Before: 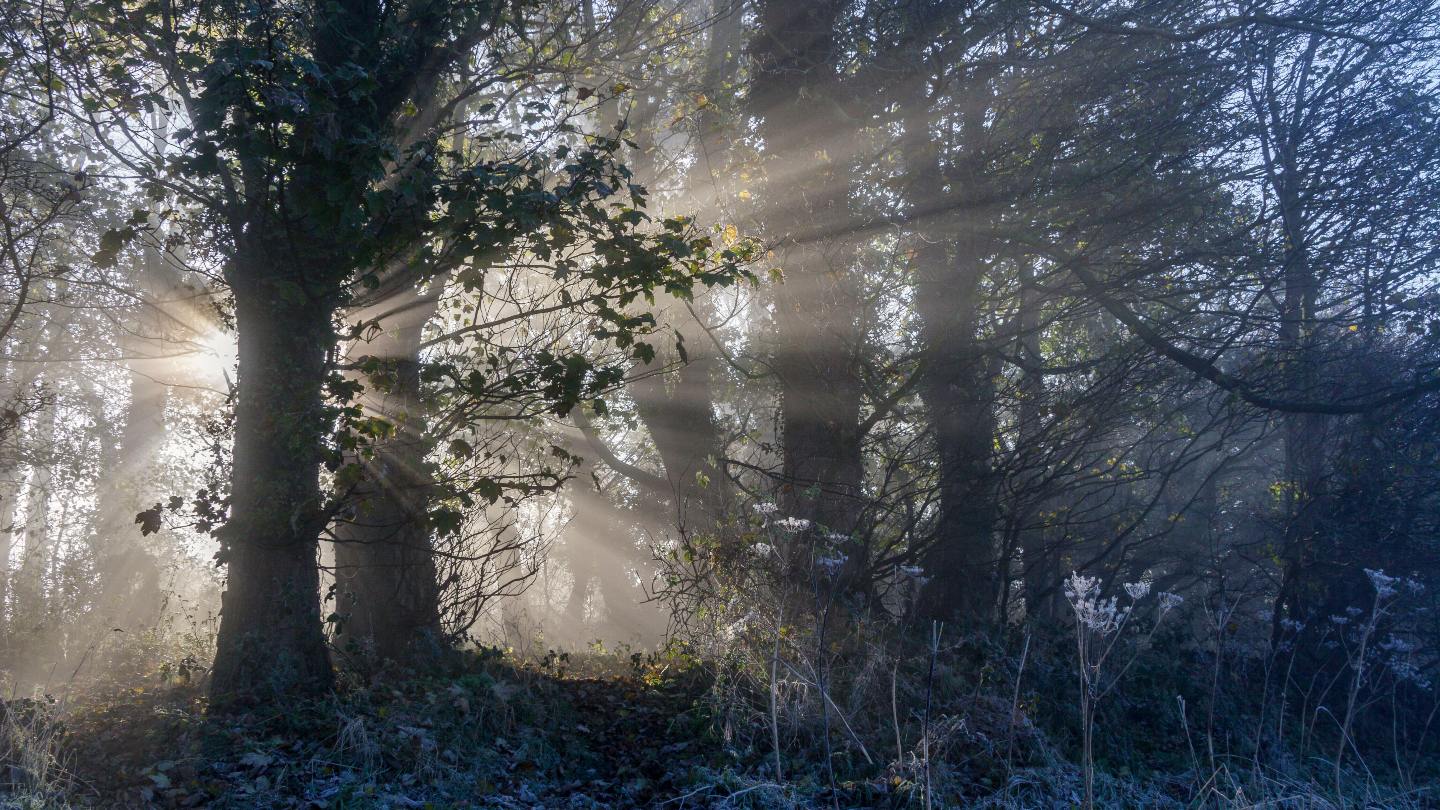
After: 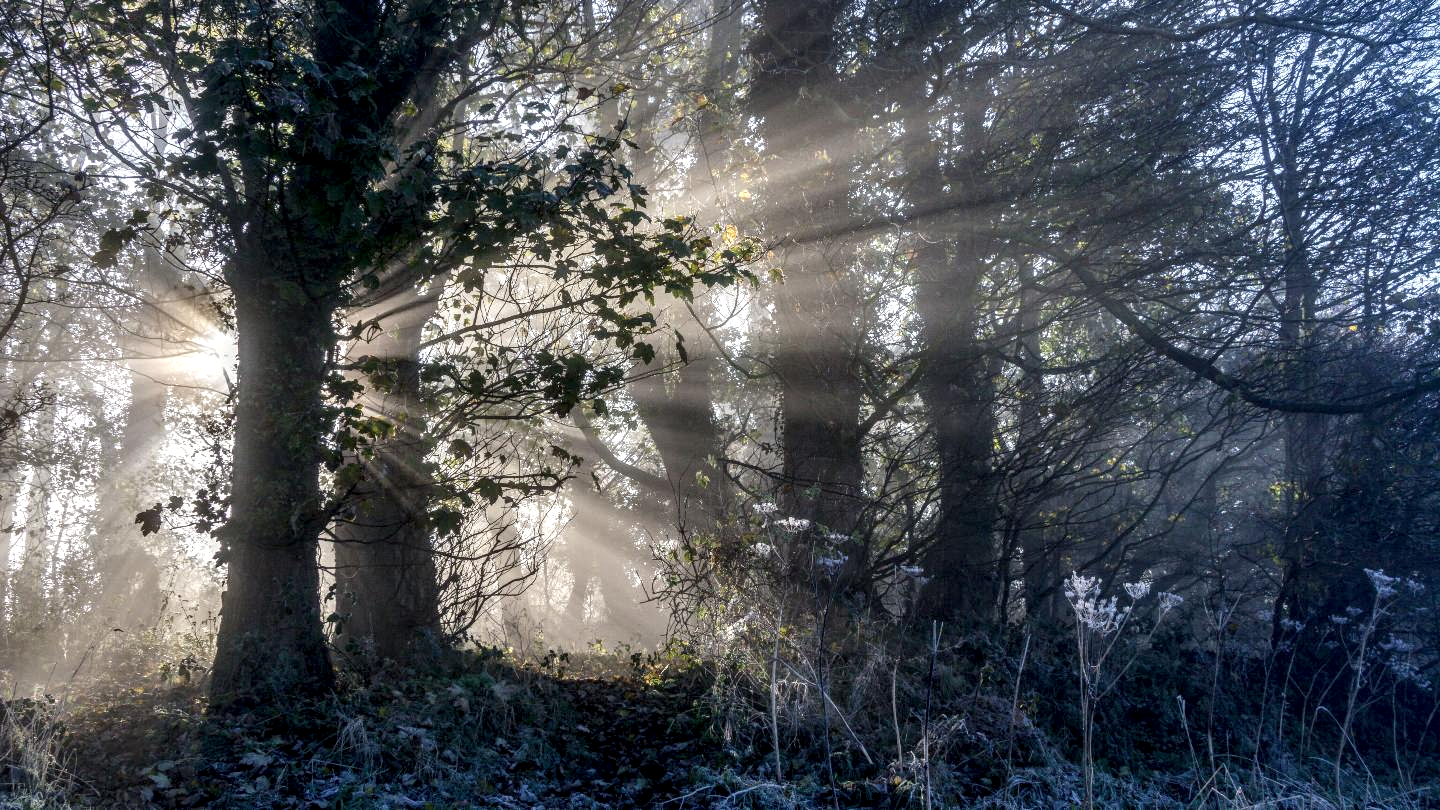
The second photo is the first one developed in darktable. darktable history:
local contrast: highlights 60%, shadows 63%, detail 160%
exposure: compensate exposure bias true, compensate highlight preservation false
